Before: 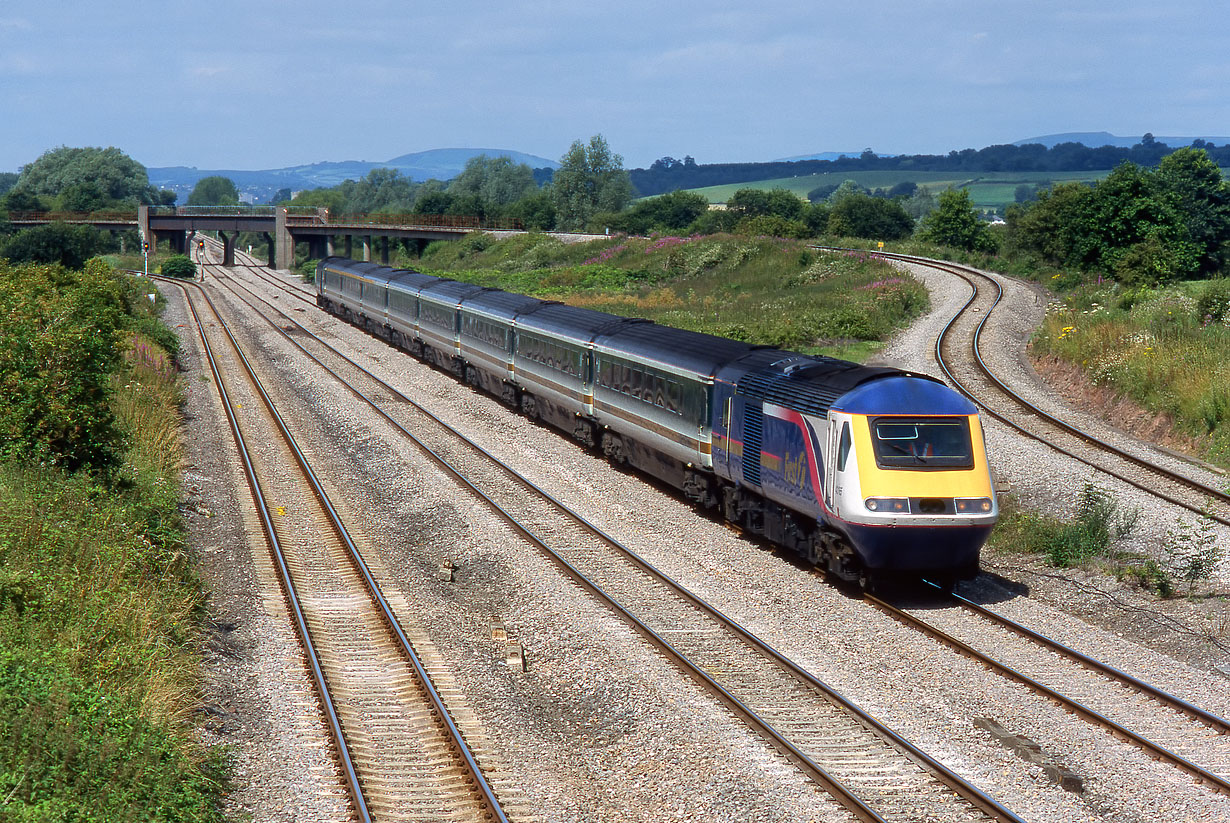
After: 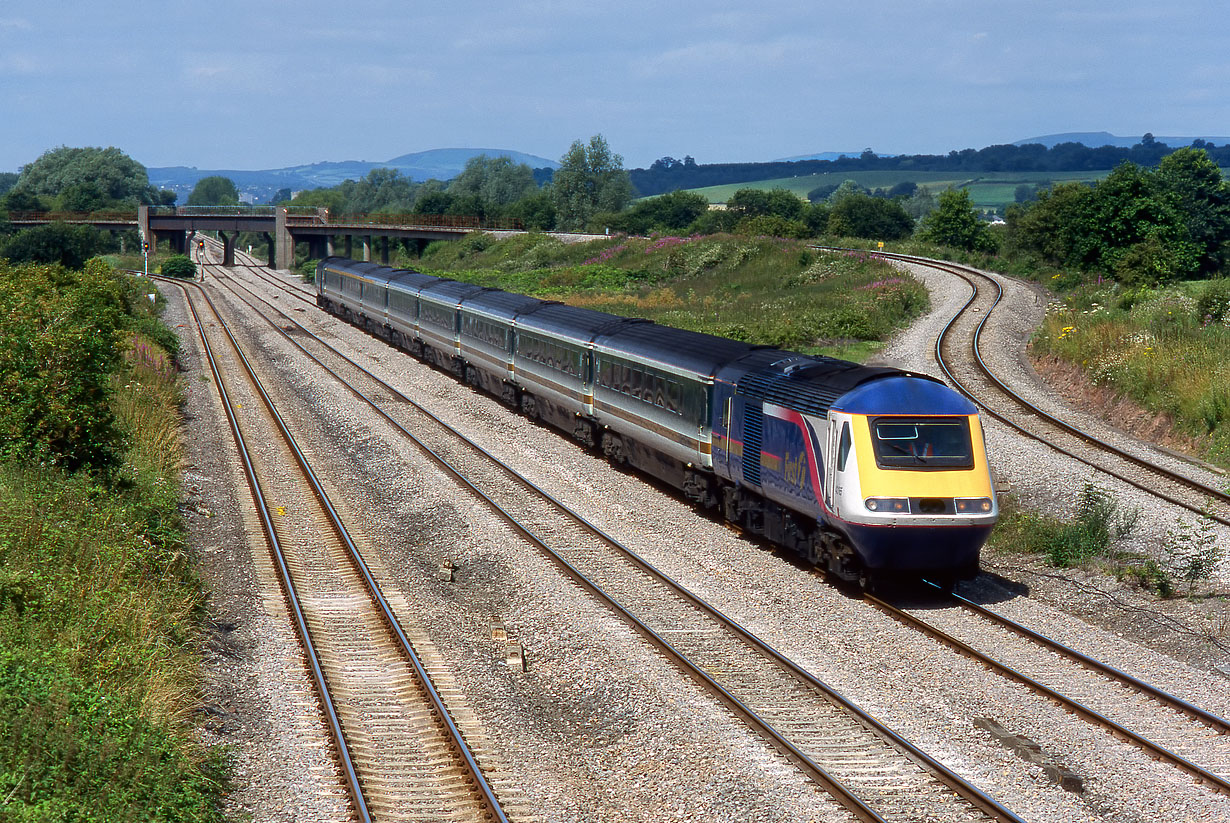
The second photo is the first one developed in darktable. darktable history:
contrast brightness saturation: contrast 0.033, brightness -0.043
